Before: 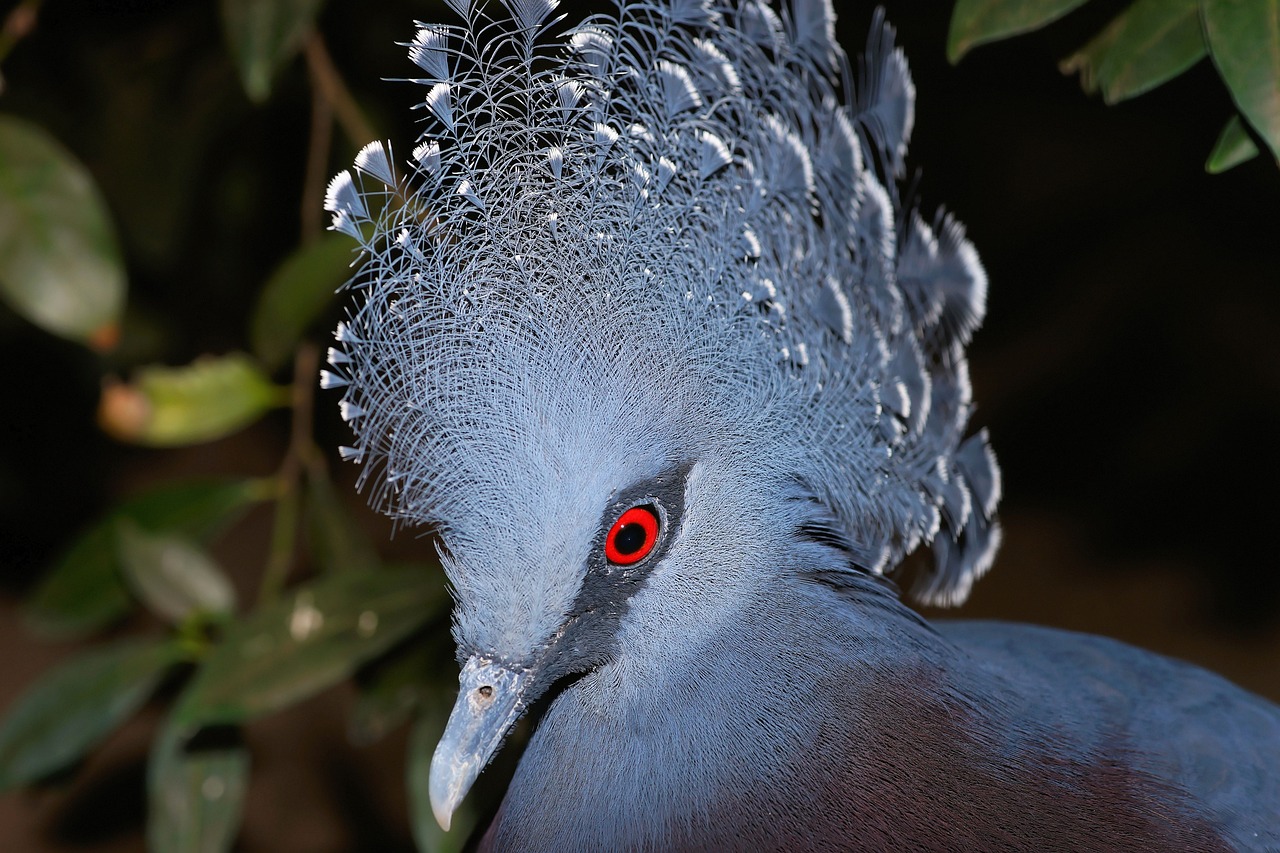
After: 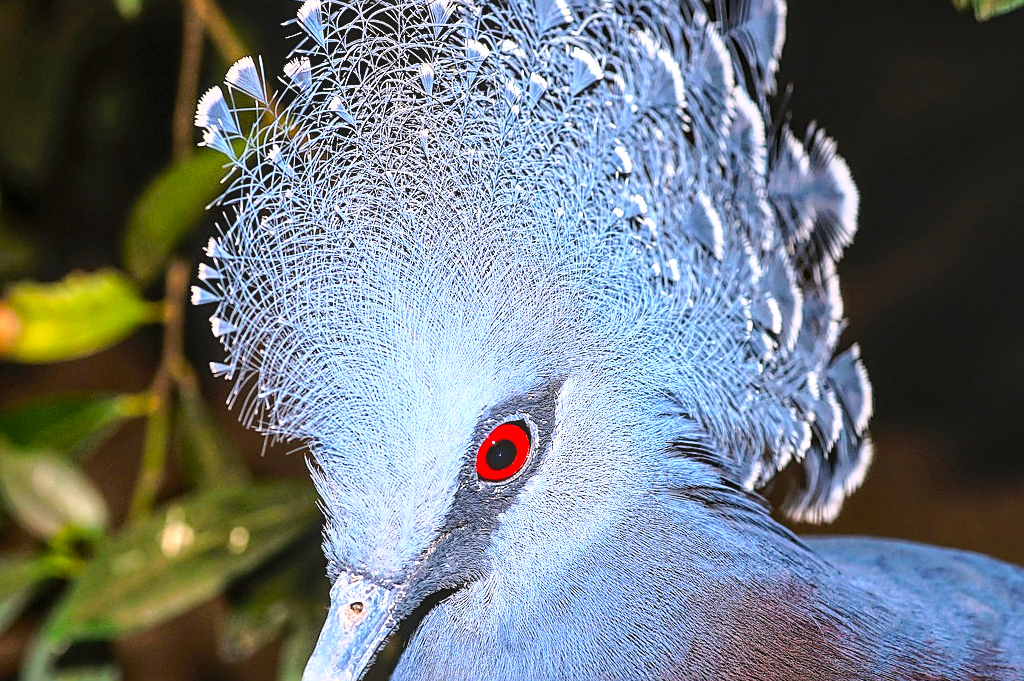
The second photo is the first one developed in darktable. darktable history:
color balance rgb: linear chroma grading › global chroma -15.771%, perceptual saturation grading › global saturation 31.189%, global vibrance 20%
exposure: exposure 0.605 EV, compensate highlight preservation false
sharpen: on, module defaults
local contrast: highlights 75%, shadows 55%, detail 177%, midtone range 0.214
color correction: highlights a* 3.18, highlights b* 1.9, saturation 1.19
crop and rotate: left 10.121%, top 9.921%, right 9.815%, bottom 10.199%
base curve: curves: ch0 [(0, 0) (0.028, 0.03) (0.121, 0.232) (0.46, 0.748) (0.859, 0.968) (1, 1)]
